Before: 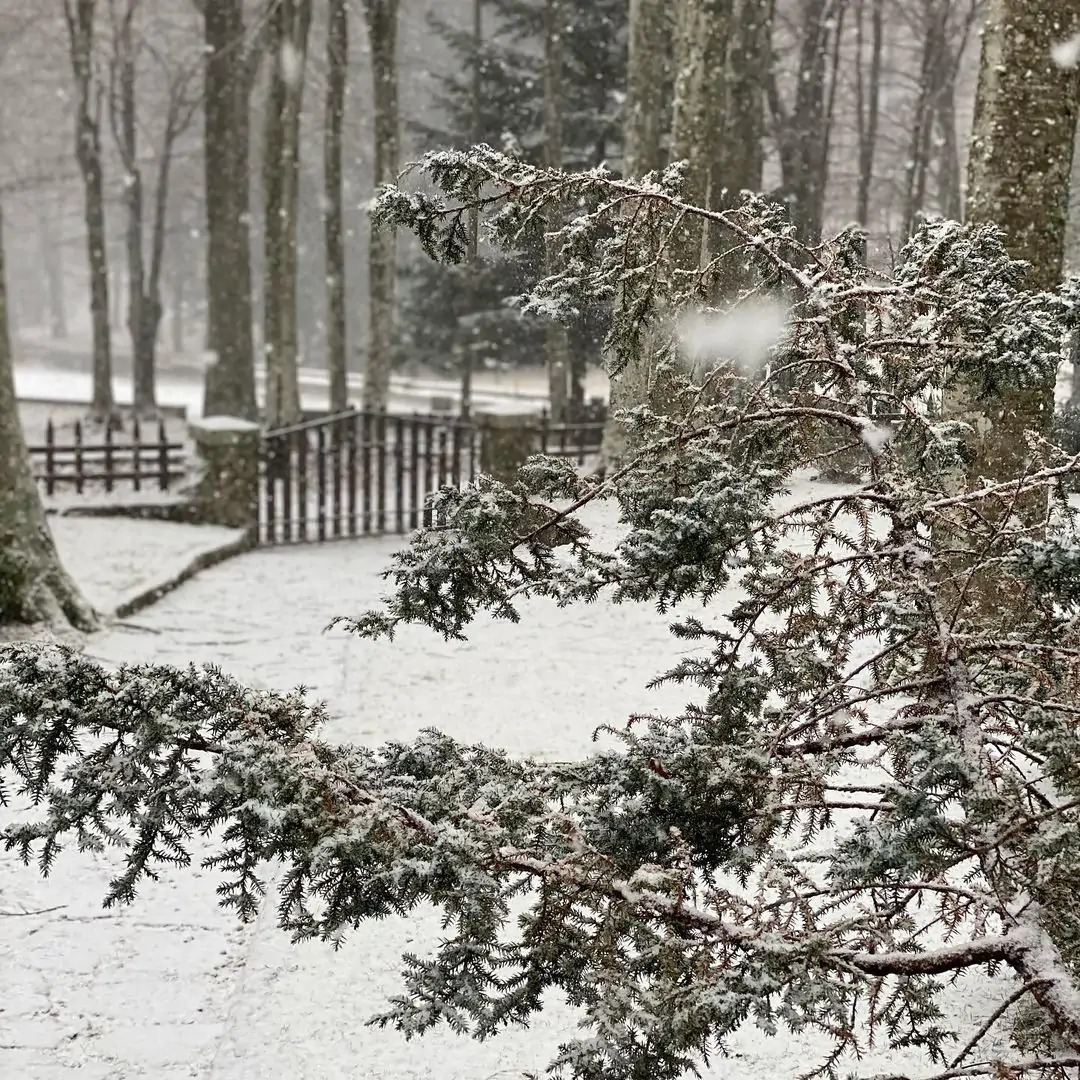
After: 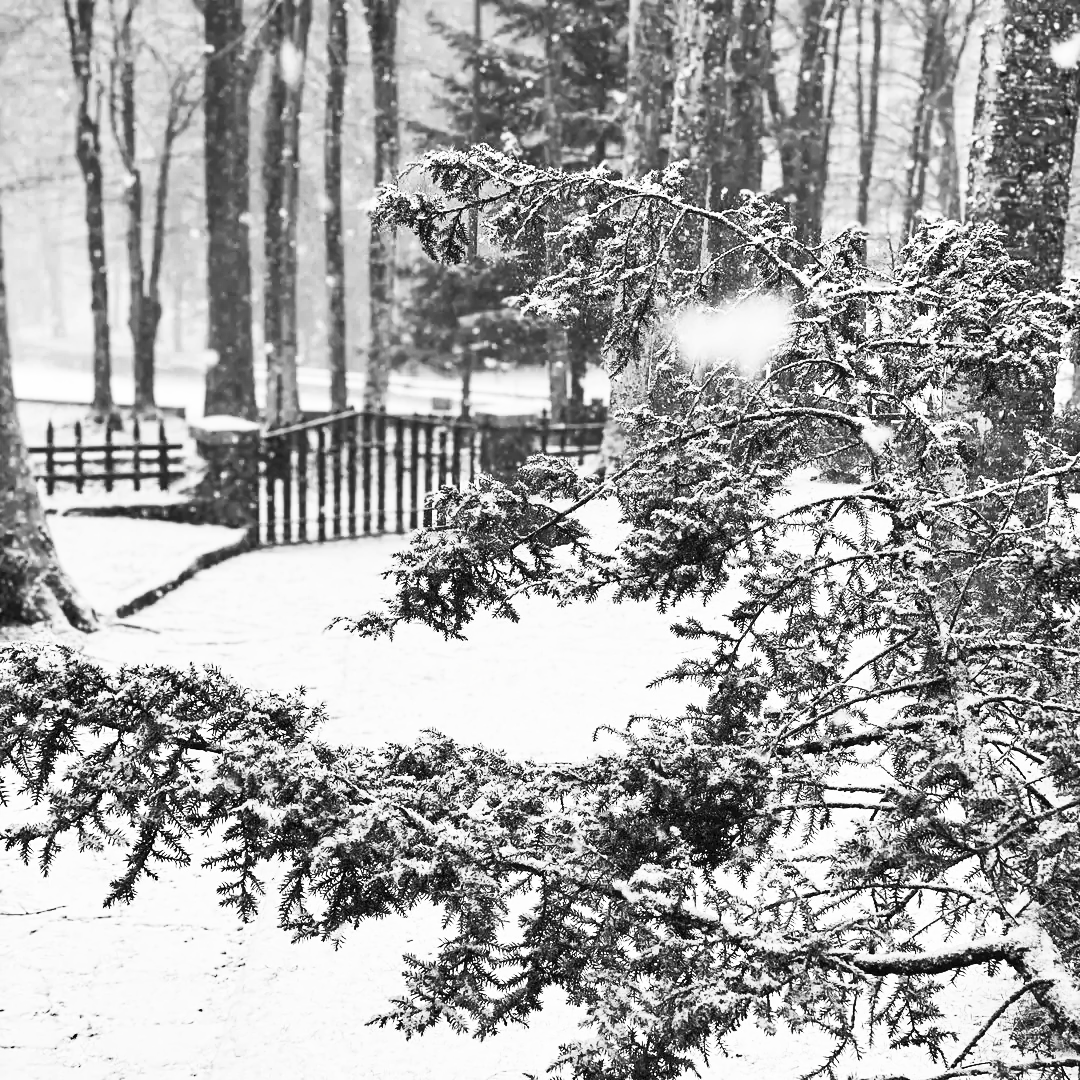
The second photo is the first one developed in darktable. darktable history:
shadows and highlights: soften with gaussian
contrast brightness saturation: contrast 0.545, brightness 0.461, saturation -0.998
